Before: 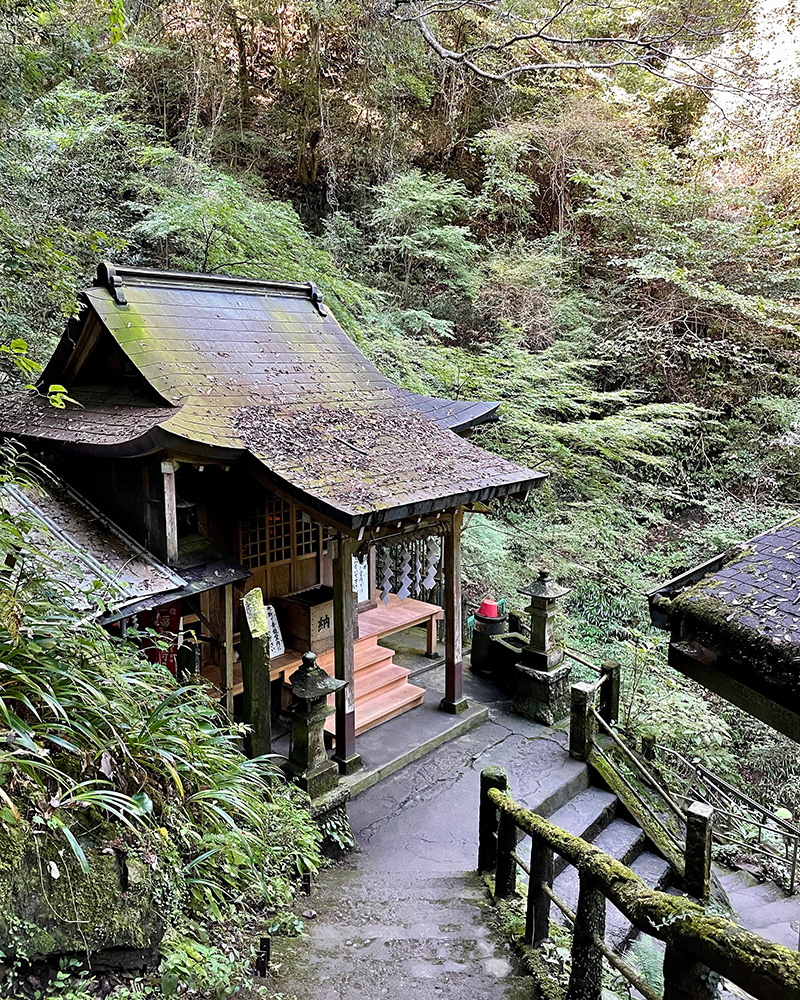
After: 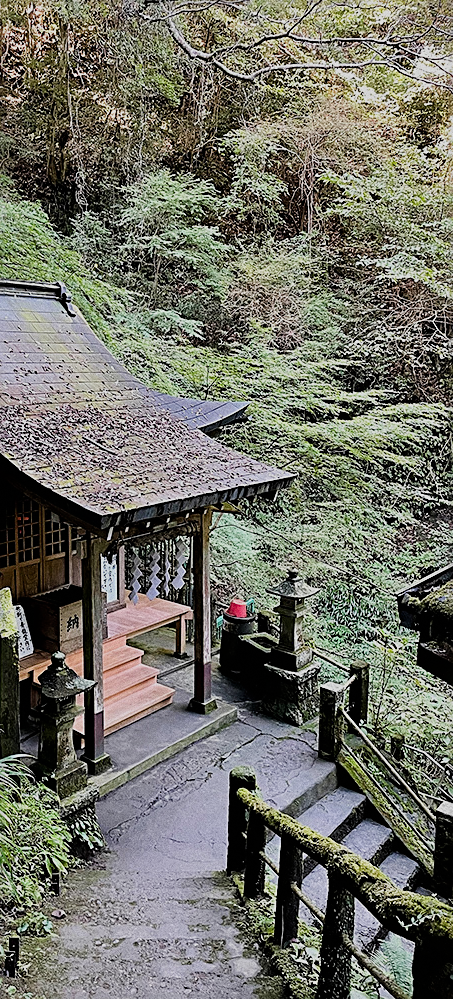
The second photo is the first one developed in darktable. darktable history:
crop: left 31.458%, top 0%, right 11.876%
filmic rgb: black relative exposure -7.65 EV, white relative exposure 4.56 EV, hardness 3.61
grain: coarseness 0.47 ISO
sharpen: on, module defaults
bloom: size 3%, threshold 100%, strength 0%
